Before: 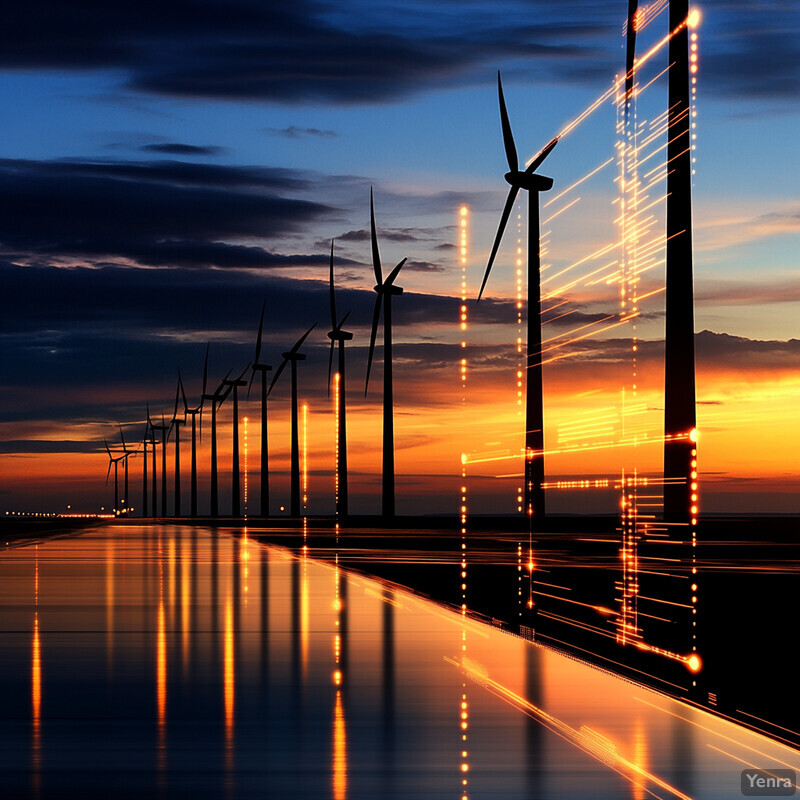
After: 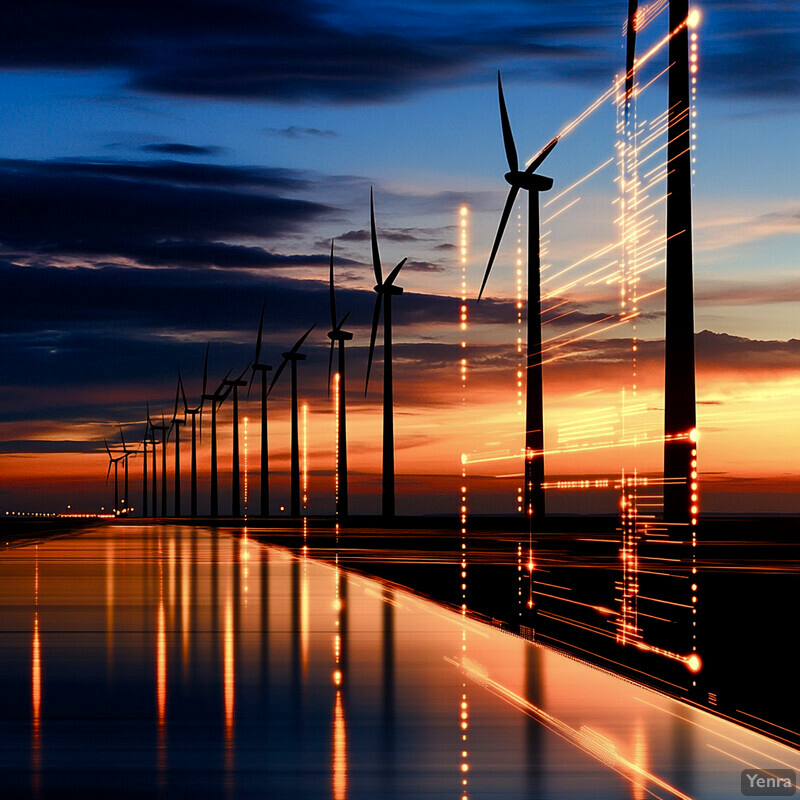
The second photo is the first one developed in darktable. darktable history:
color balance rgb: perceptual saturation grading › global saturation 20%, perceptual saturation grading › highlights -49.841%, perceptual saturation grading › shadows 25.248%
